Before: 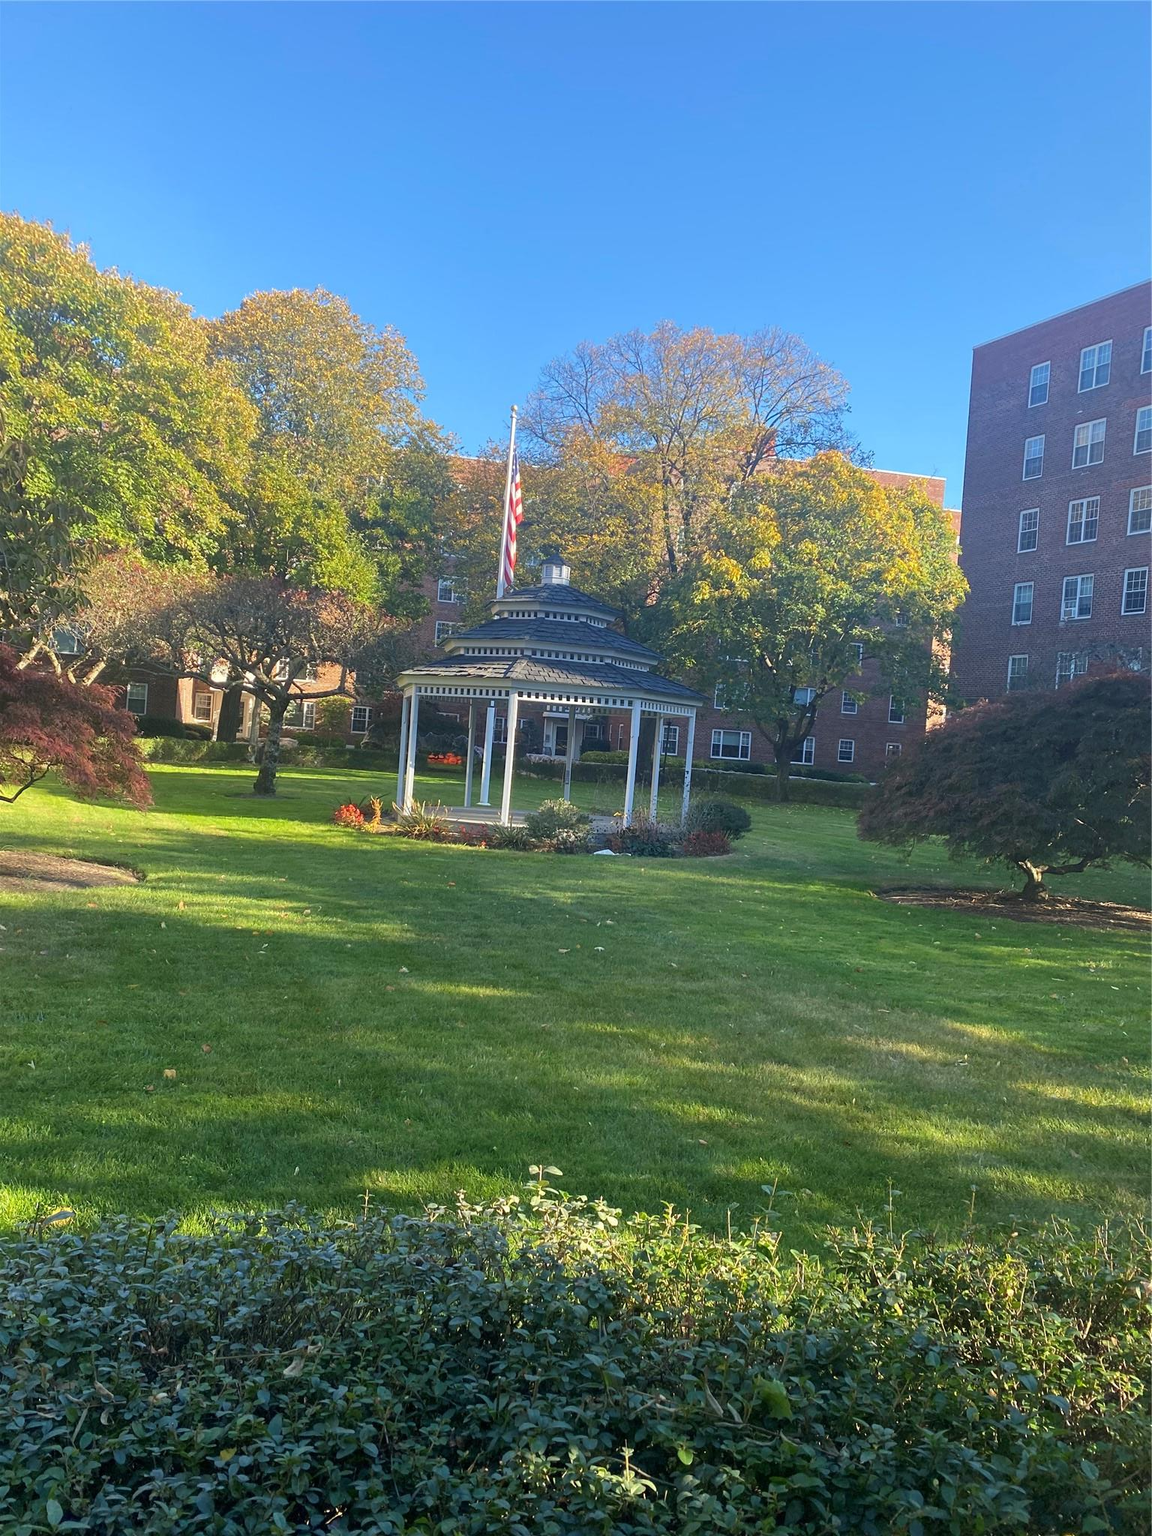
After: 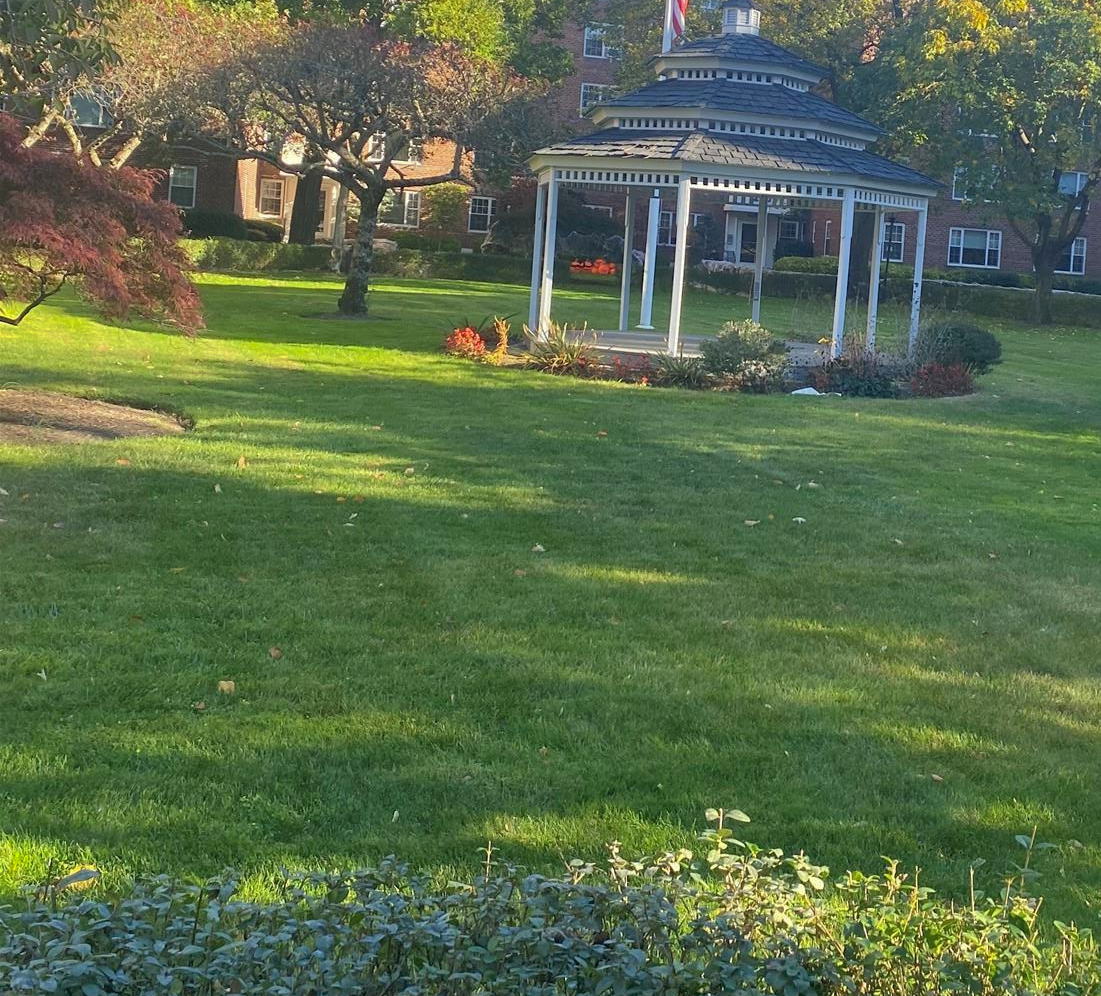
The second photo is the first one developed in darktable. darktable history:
crop: top 36.415%, right 28.313%, bottom 14.933%
shadows and highlights: on, module defaults
